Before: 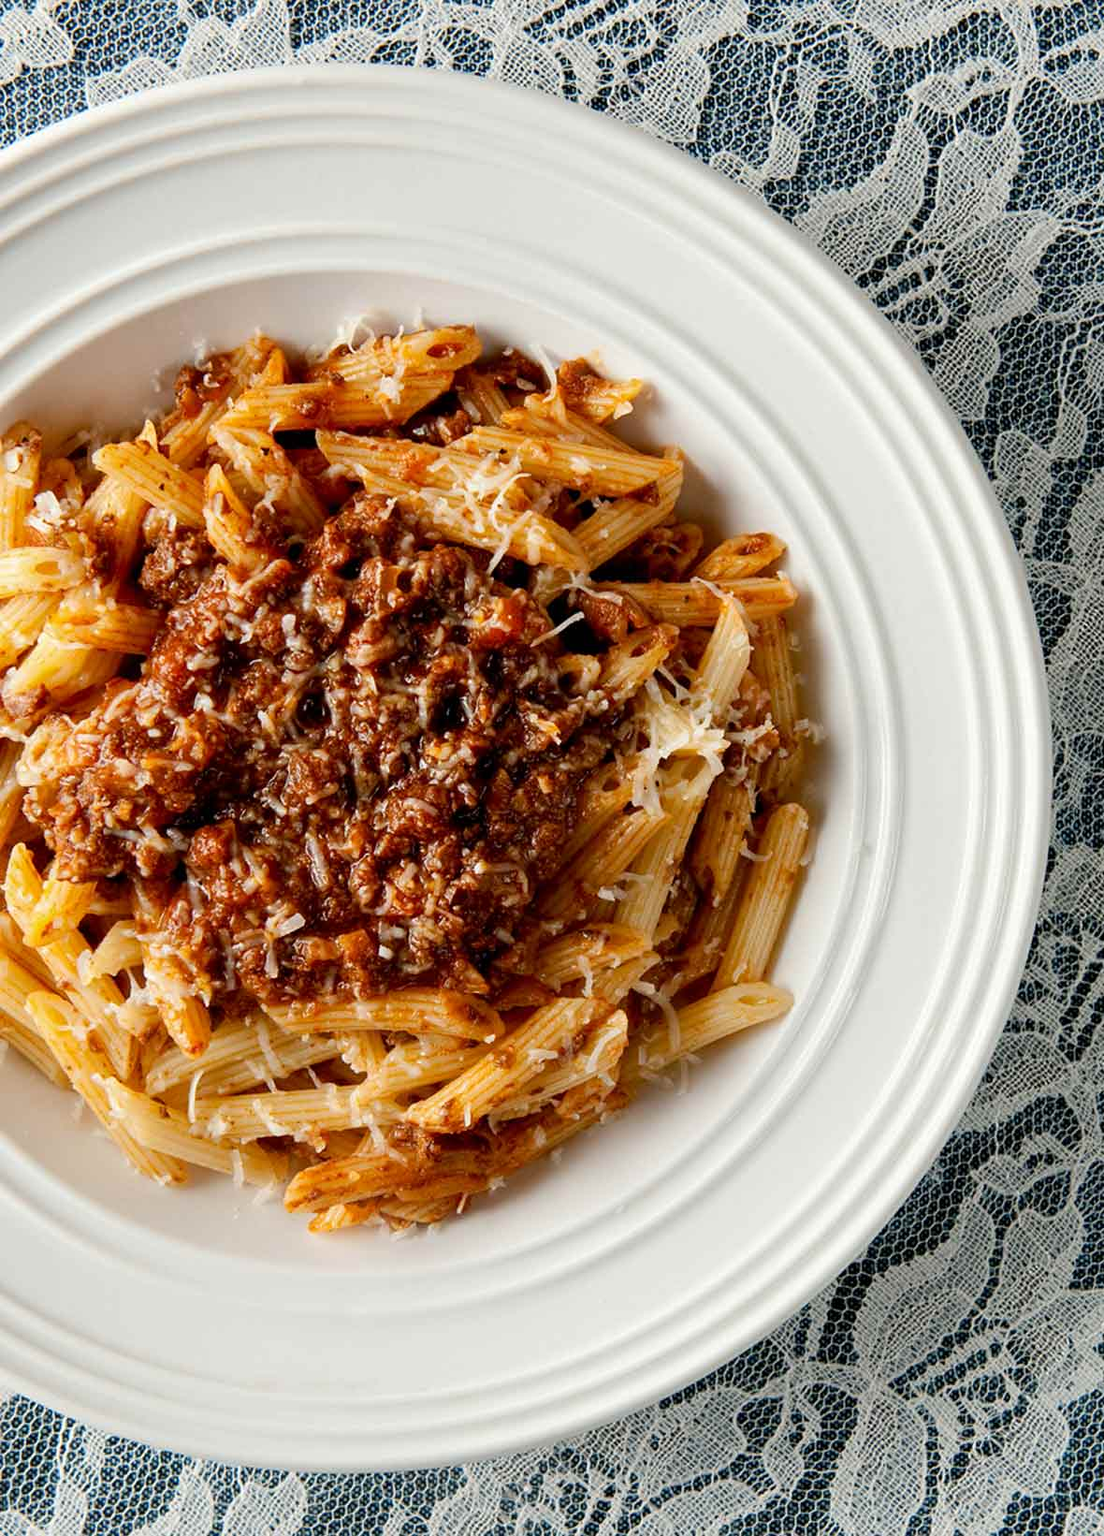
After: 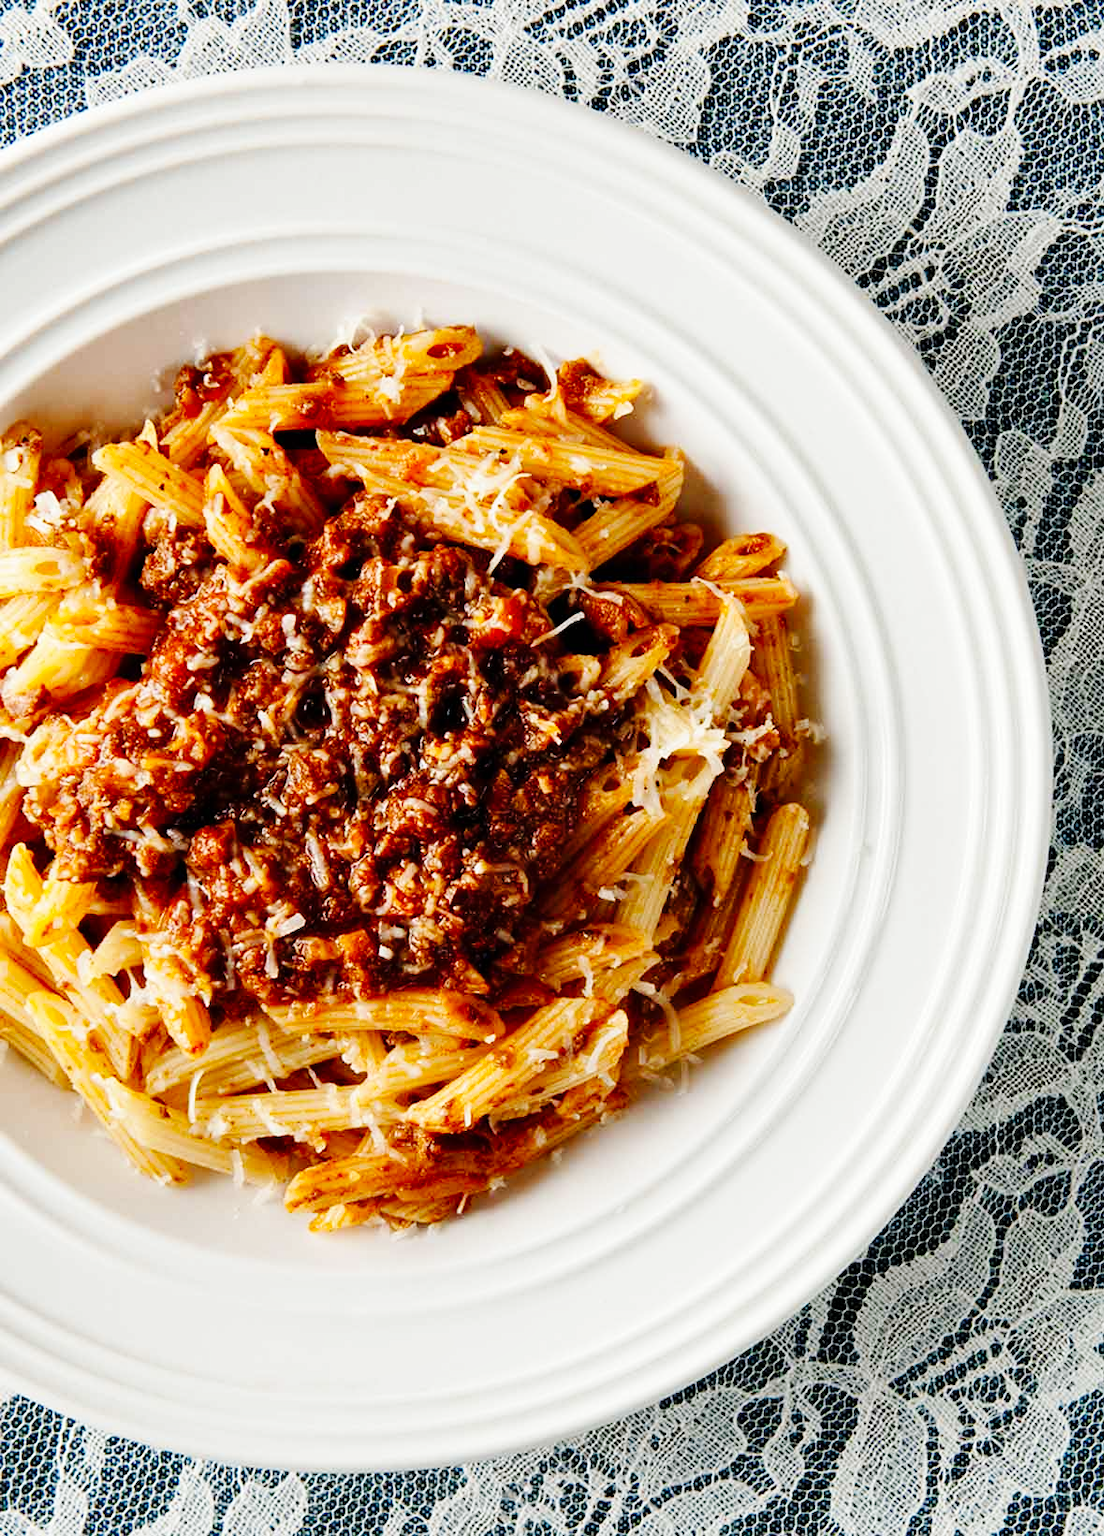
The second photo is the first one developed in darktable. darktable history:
base curve: curves: ch0 [(0, 0) (0.036, 0.025) (0.121, 0.166) (0.206, 0.329) (0.605, 0.79) (1, 1)], preserve colors none
shadows and highlights: shadows 29.66, highlights -30.41, low approximation 0.01, soften with gaussian
